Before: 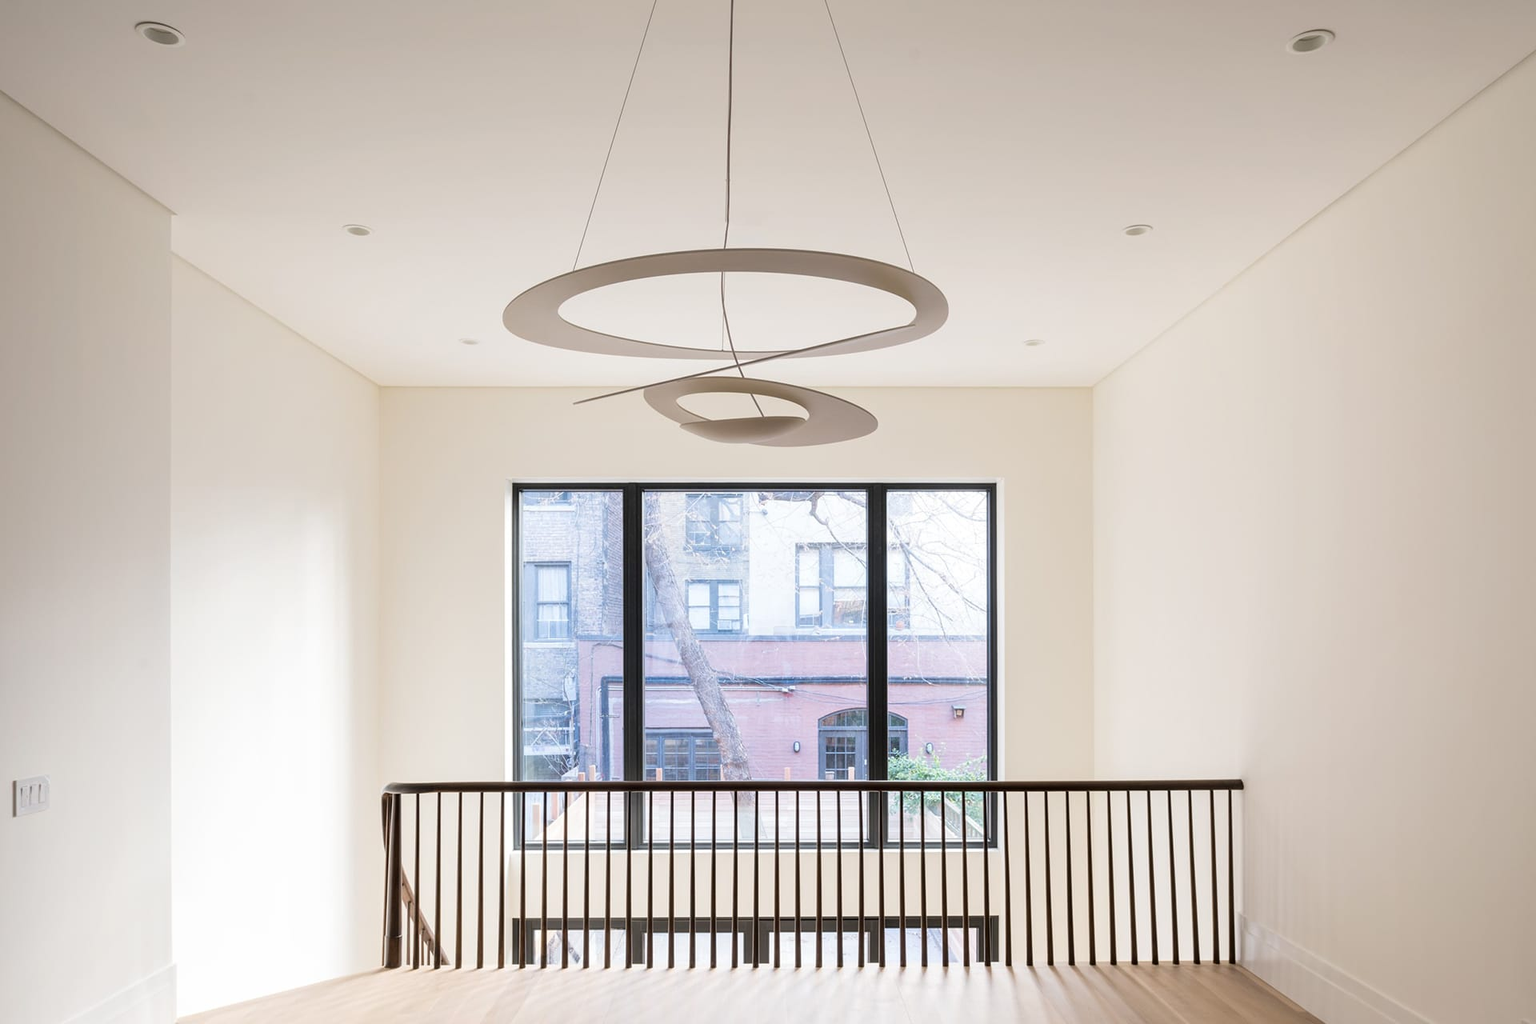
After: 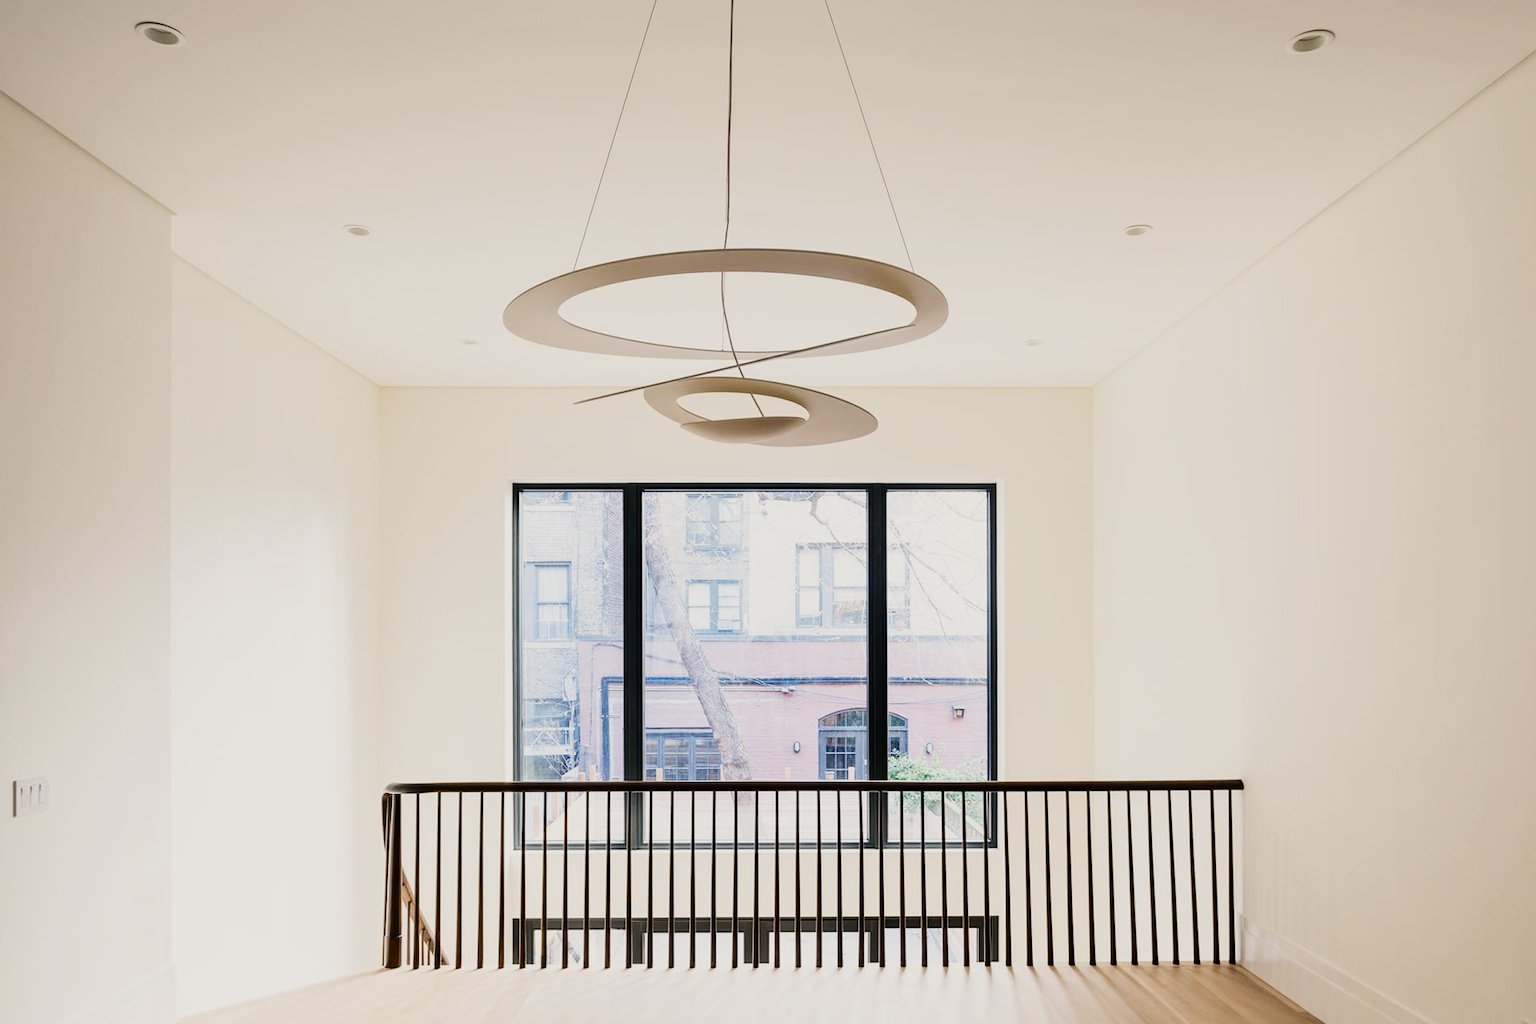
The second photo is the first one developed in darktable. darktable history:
contrast brightness saturation: contrast 0.14
sigmoid: contrast 1.6, skew -0.2, preserve hue 0%, red attenuation 0.1, red rotation 0.035, green attenuation 0.1, green rotation -0.017, blue attenuation 0.15, blue rotation -0.052, base primaries Rec2020
color balance rgb: shadows lift › chroma 2%, shadows lift › hue 219.6°, power › hue 313.2°, highlights gain › chroma 3%, highlights gain › hue 75.6°, global offset › luminance 0.5%, perceptual saturation grading › global saturation 15.33%, perceptual saturation grading › highlights -19.33%, perceptual saturation grading › shadows 20%, global vibrance 20%
